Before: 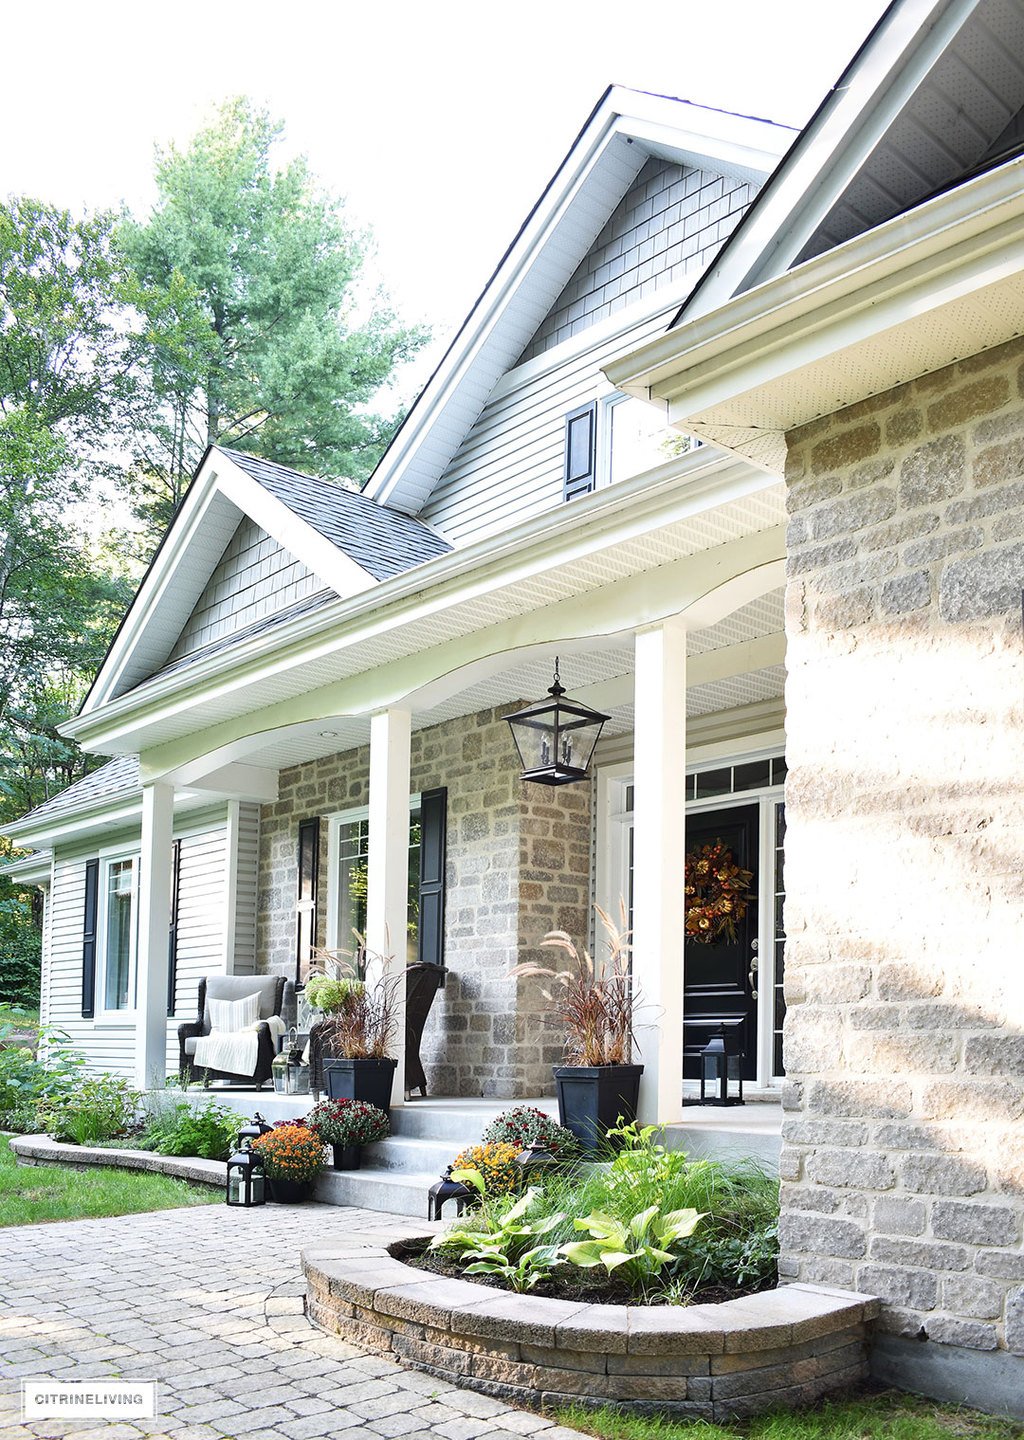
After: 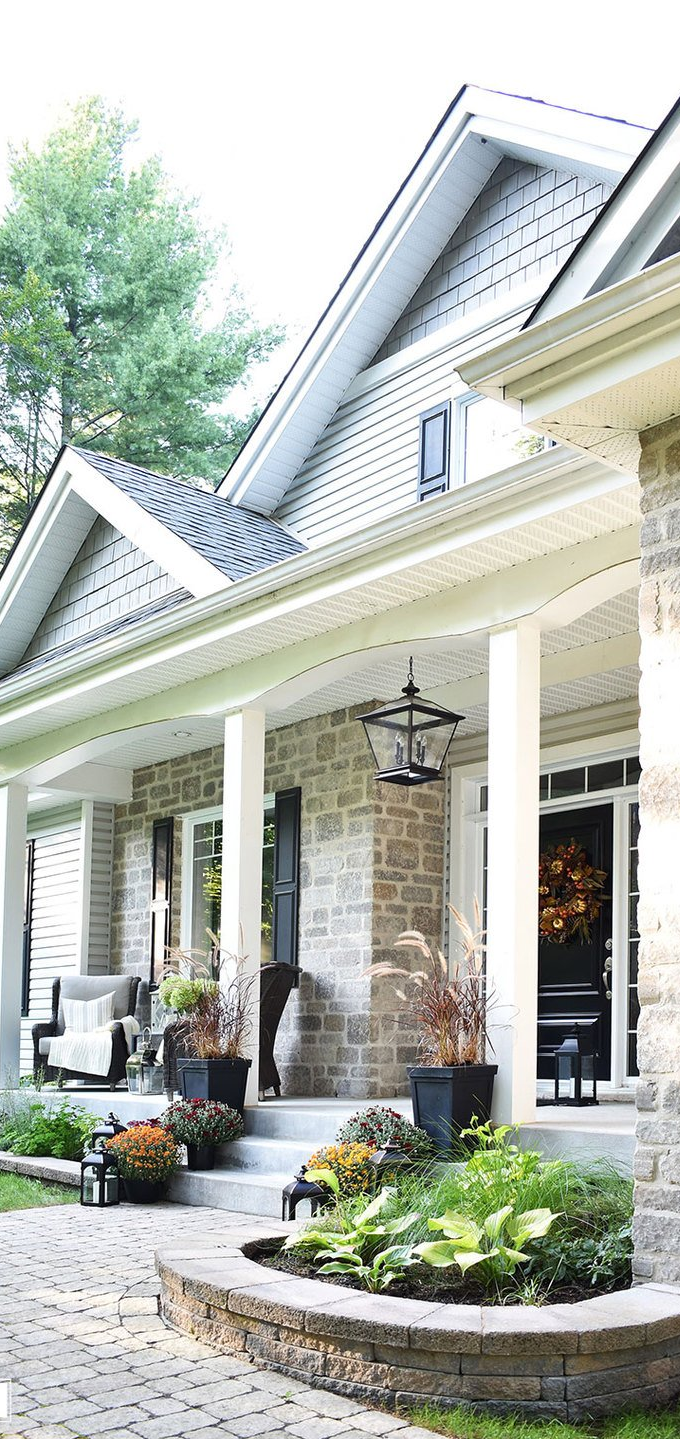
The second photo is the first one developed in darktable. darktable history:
crop and rotate: left 14.286%, right 19.235%
